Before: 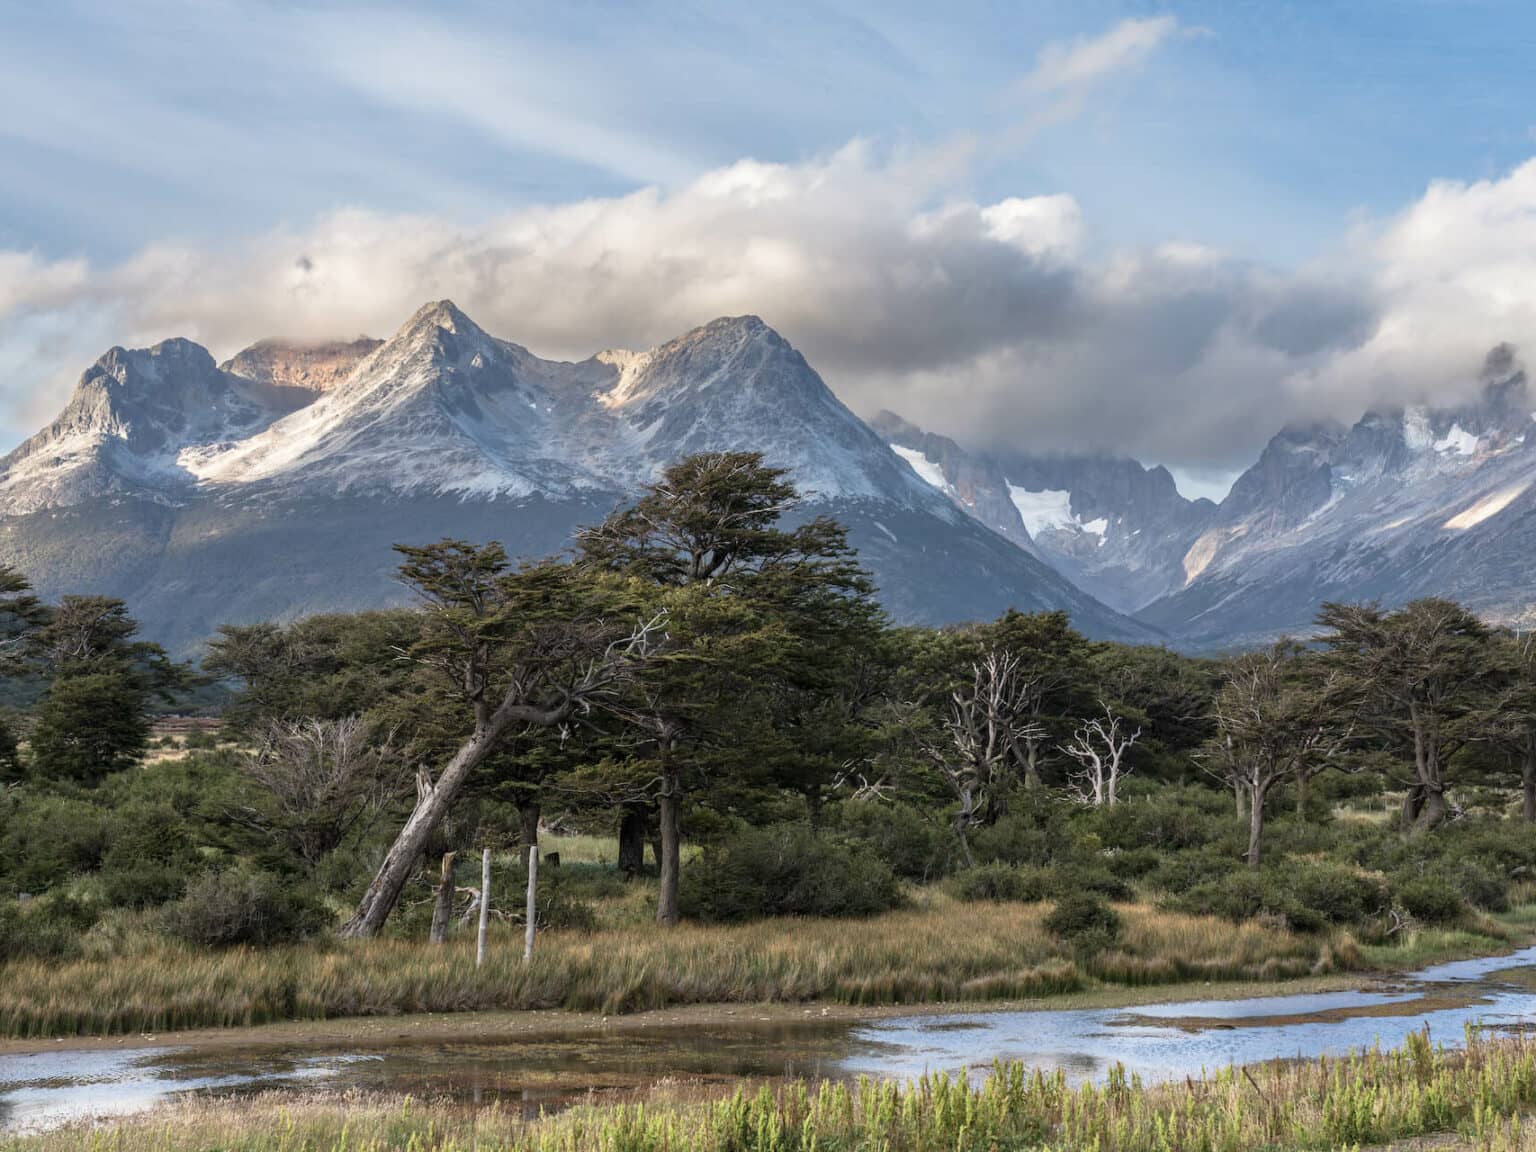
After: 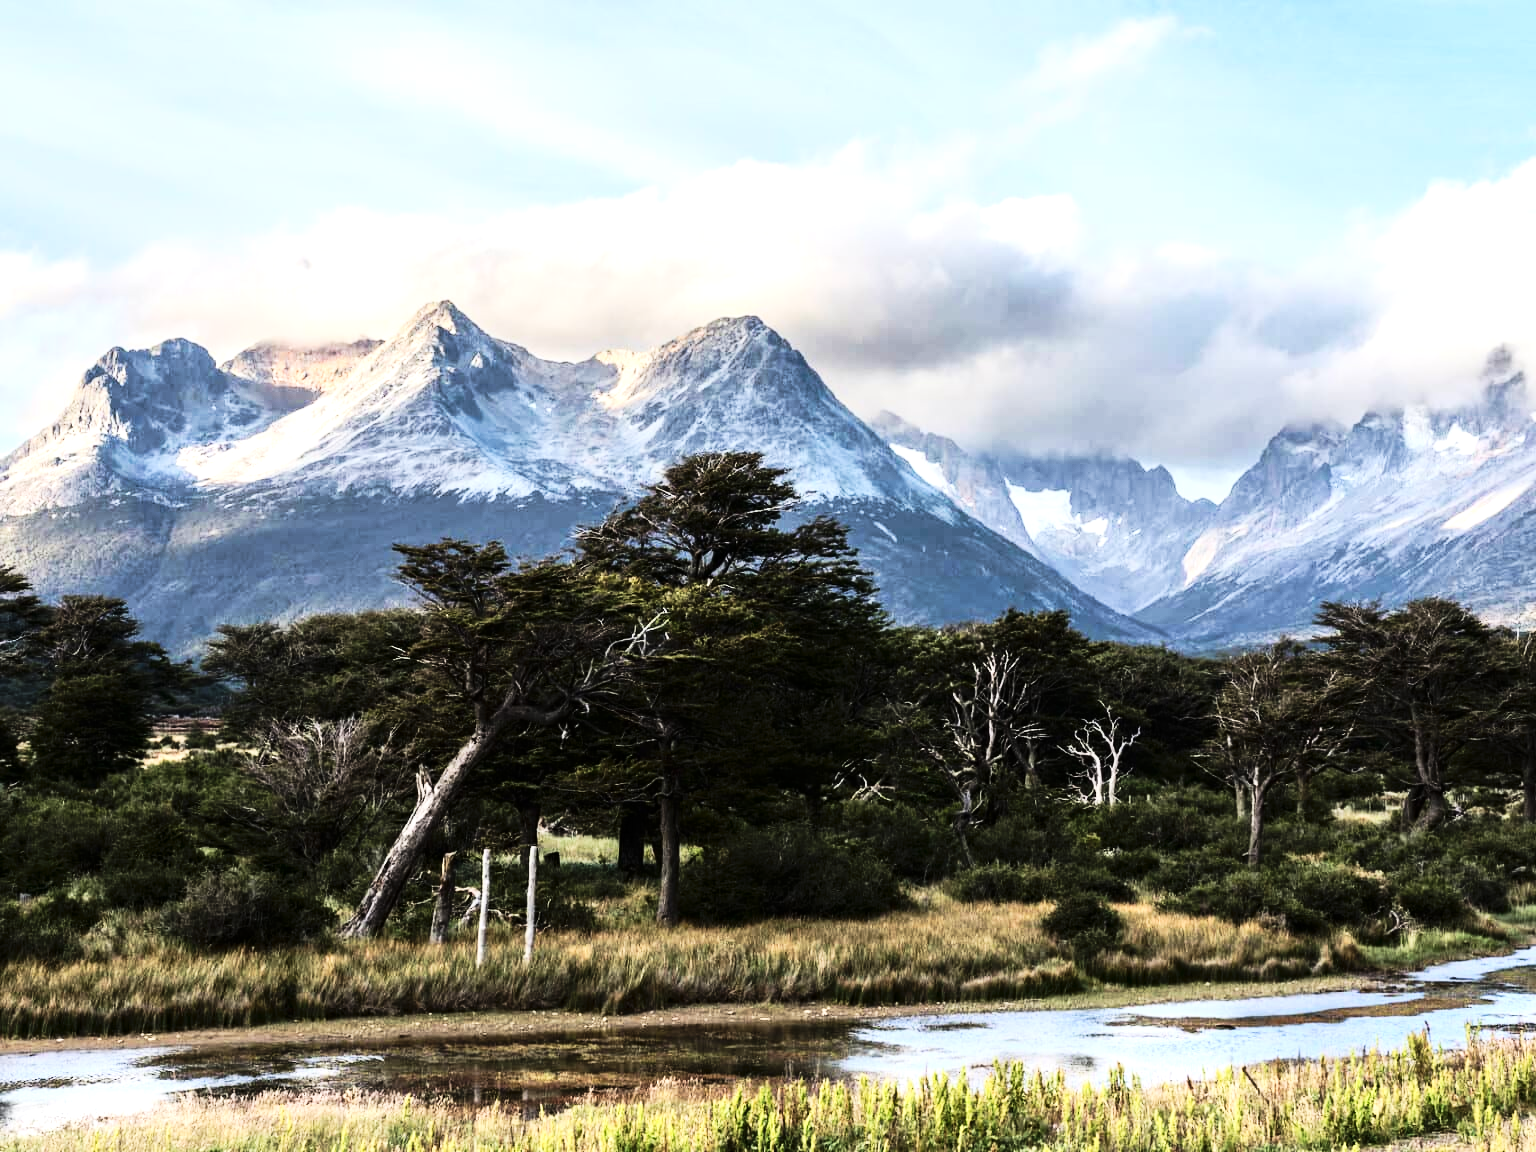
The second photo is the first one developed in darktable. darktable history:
contrast brightness saturation: contrast 0.297
tone equalizer: -8 EV -0.735 EV, -7 EV -0.71 EV, -6 EV -0.638 EV, -5 EV -0.417 EV, -3 EV 0.387 EV, -2 EV 0.6 EV, -1 EV 0.684 EV, +0 EV 0.775 EV
tone curve: curves: ch0 [(0, 0) (0.003, 0.004) (0.011, 0.009) (0.025, 0.017) (0.044, 0.029) (0.069, 0.04) (0.1, 0.051) (0.136, 0.07) (0.177, 0.095) (0.224, 0.131) (0.277, 0.179) (0.335, 0.237) (0.399, 0.302) (0.468, 0.386) (0.543, 0.471) (0.623, 0.576) (0.709, 0.699) (0.801, 0.817) (0.898, 0.917) (1, 1)], preserve colors none
